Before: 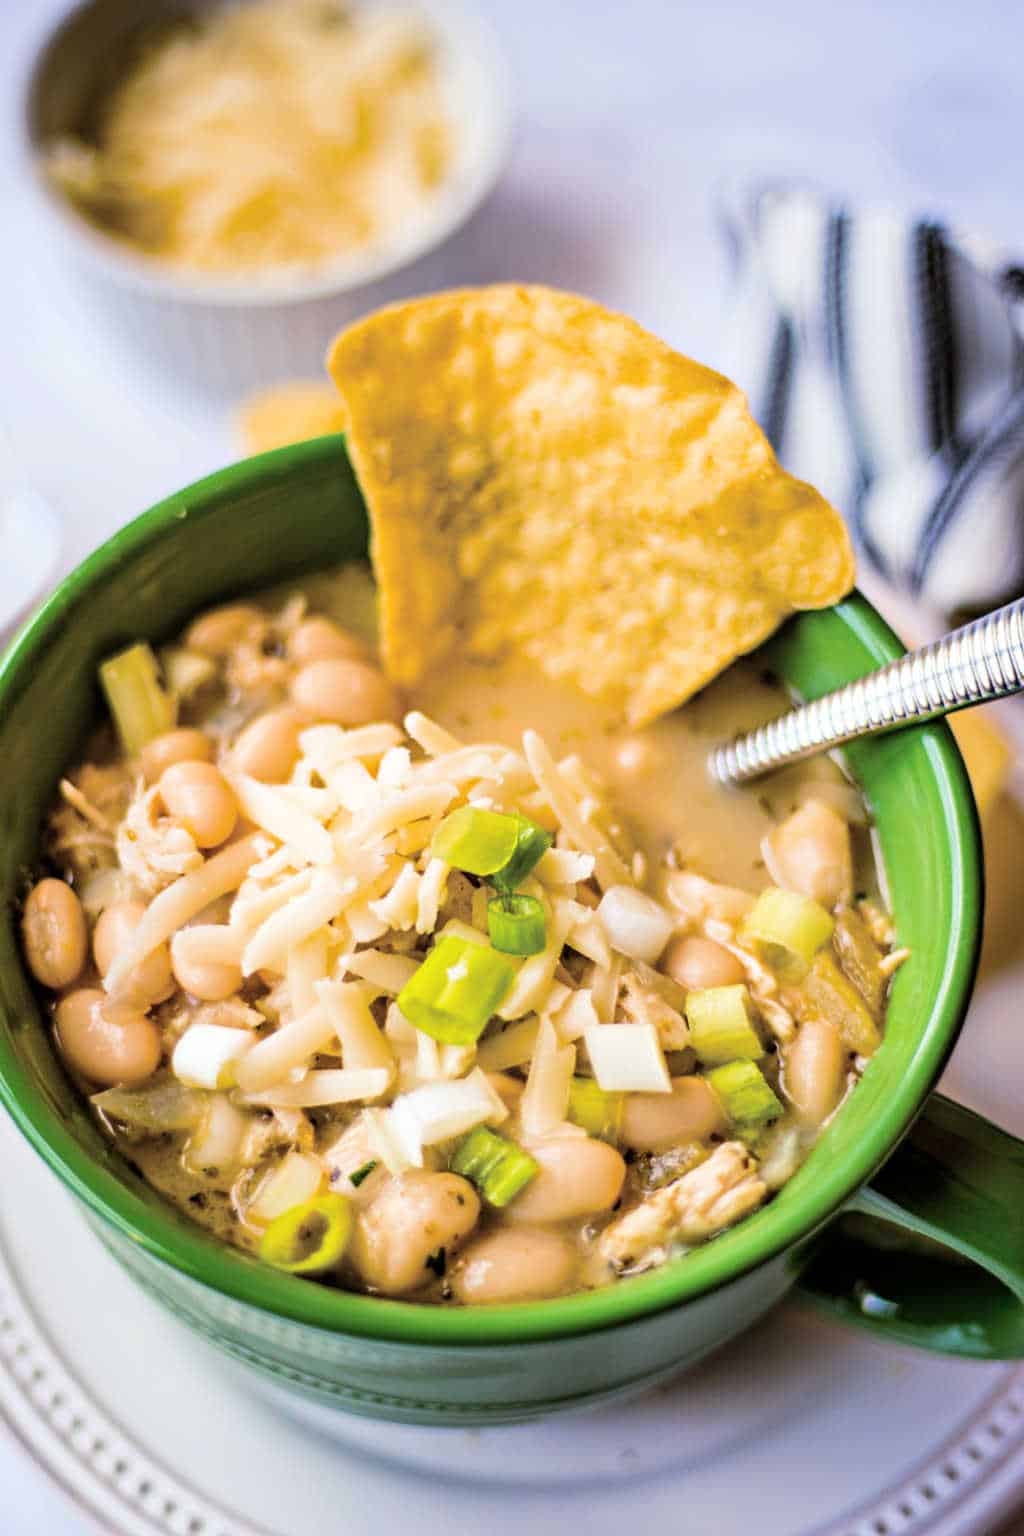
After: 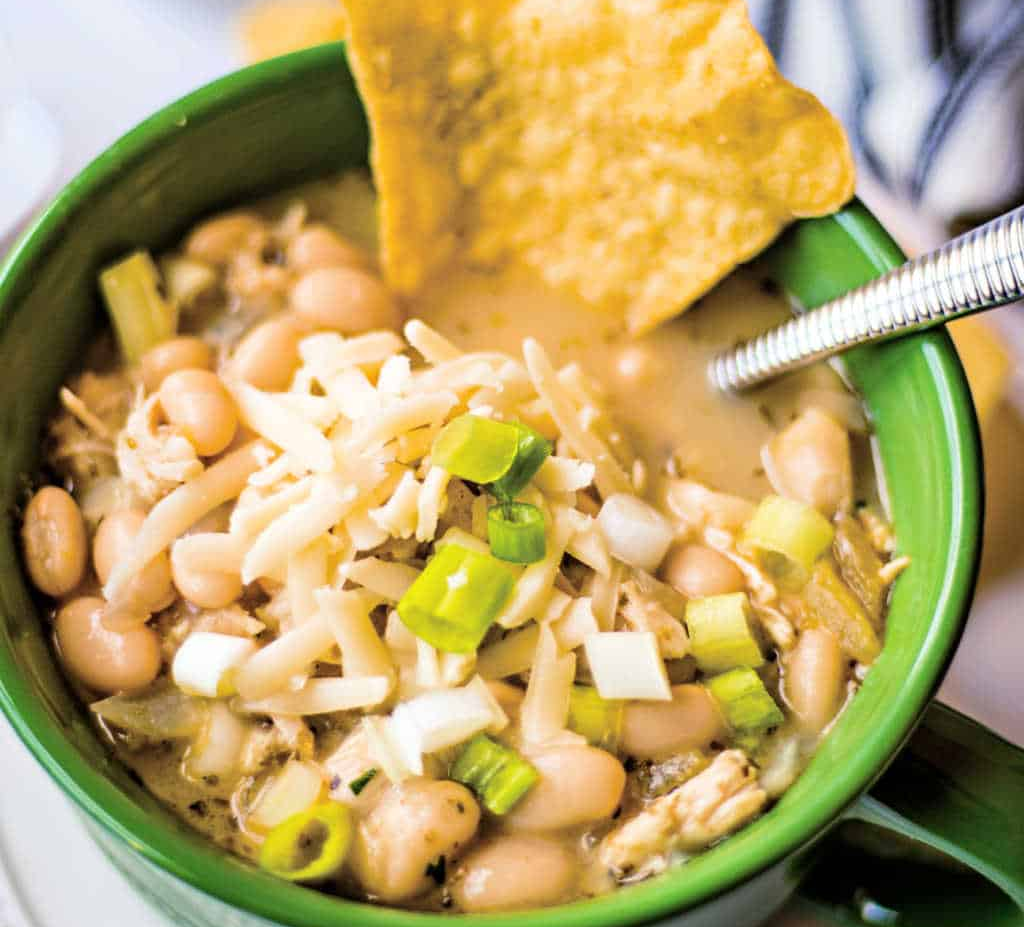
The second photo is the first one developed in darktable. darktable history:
crop and rotate: top 25.55%, bottom 14.061%
